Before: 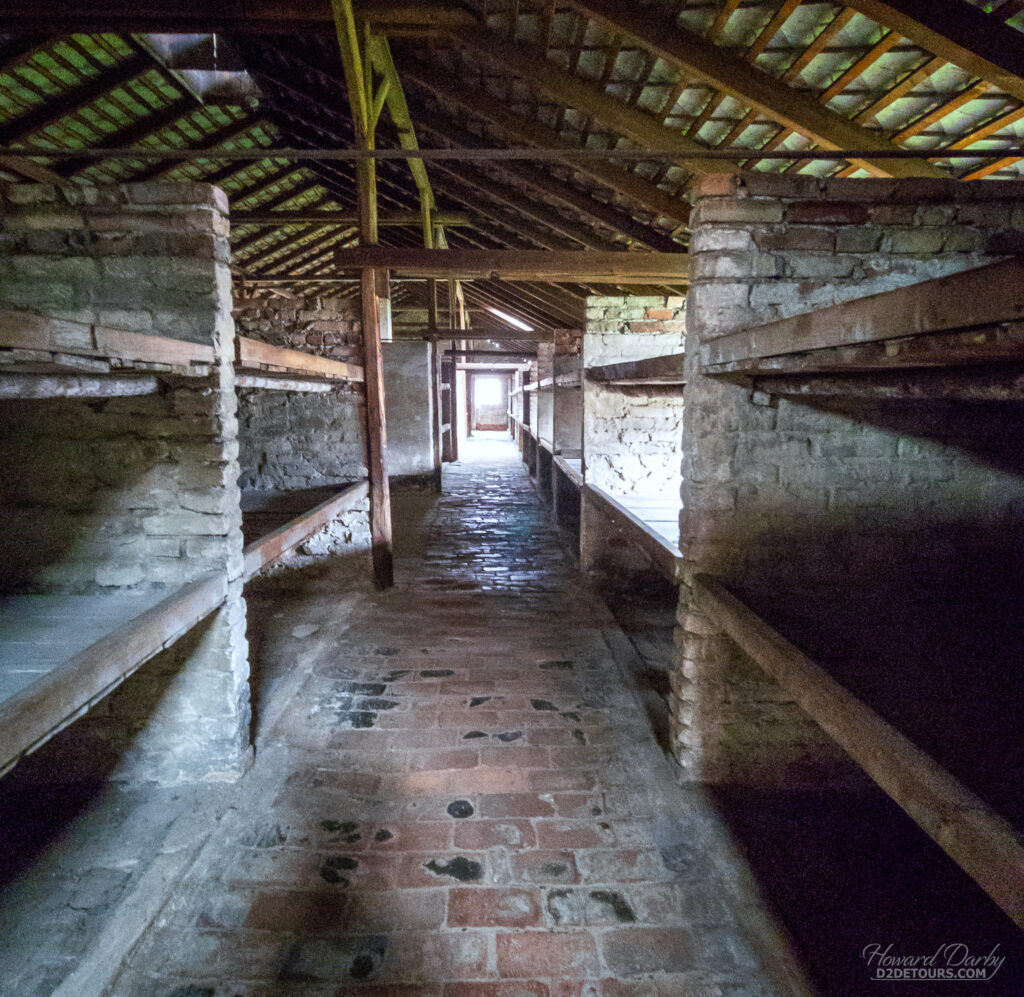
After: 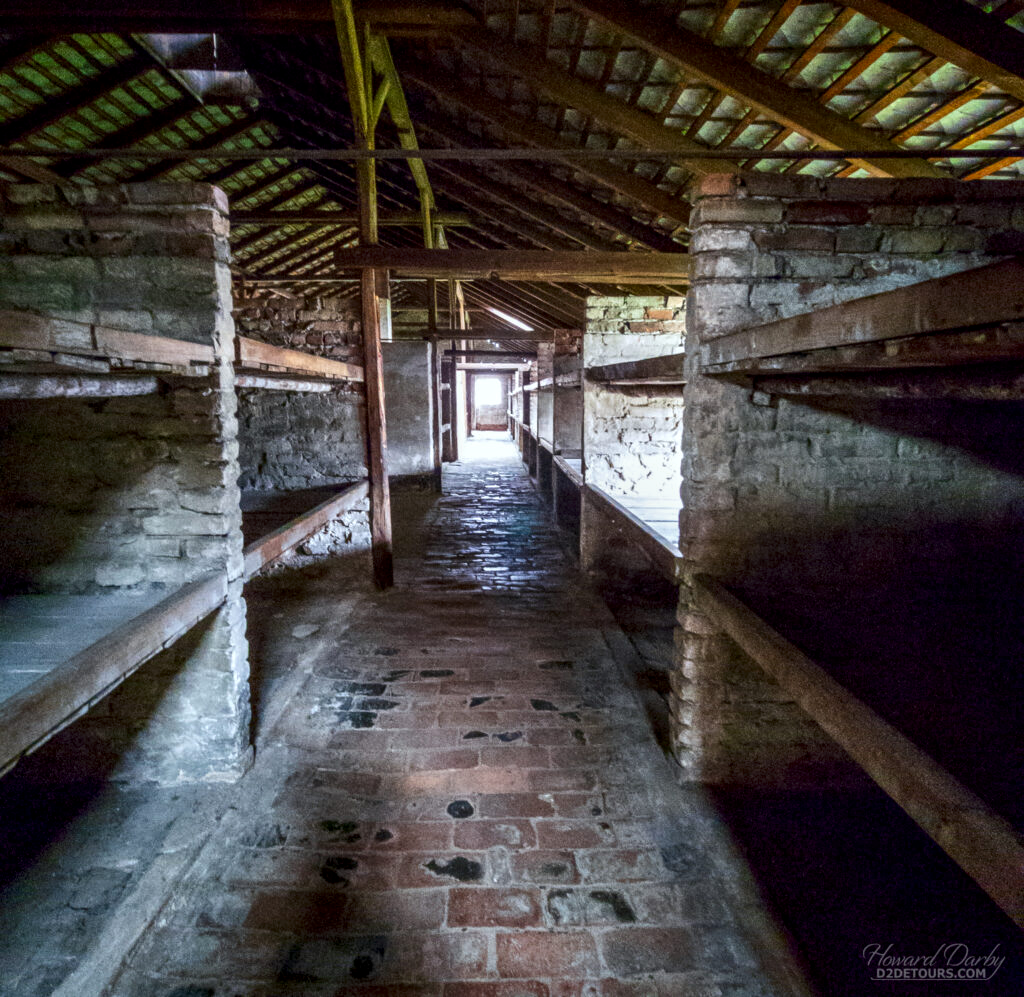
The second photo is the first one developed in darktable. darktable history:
contrast brightness saturation: contrast 0.07, brightness -0.13, saturation 0.06
local contrast: on, module defaults
